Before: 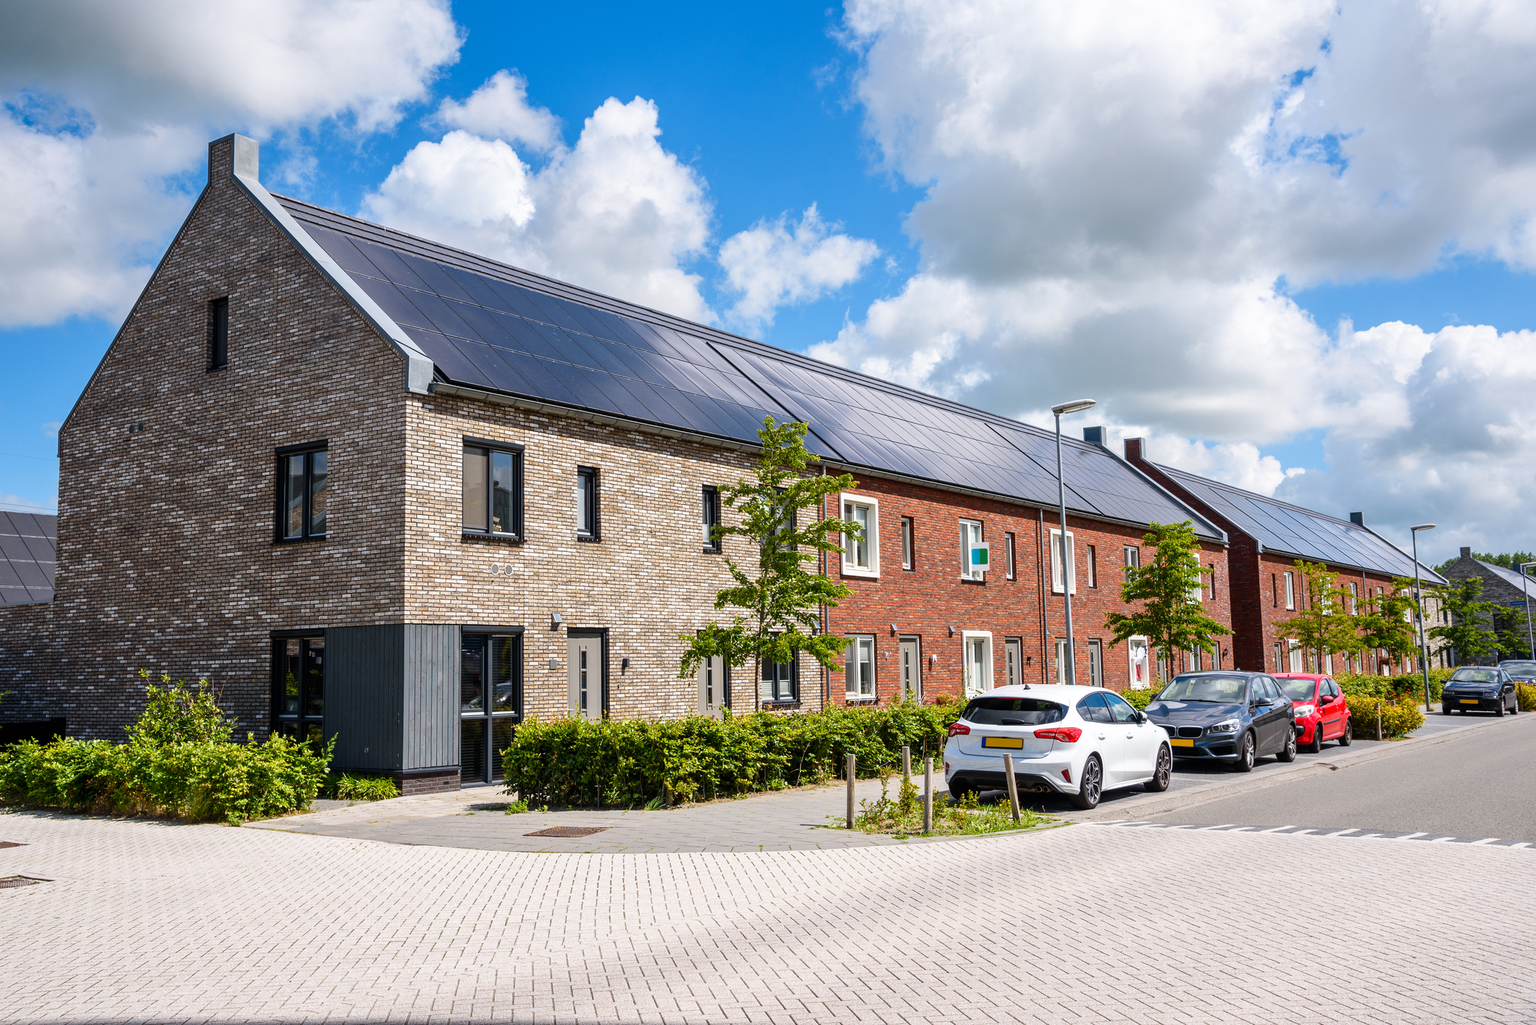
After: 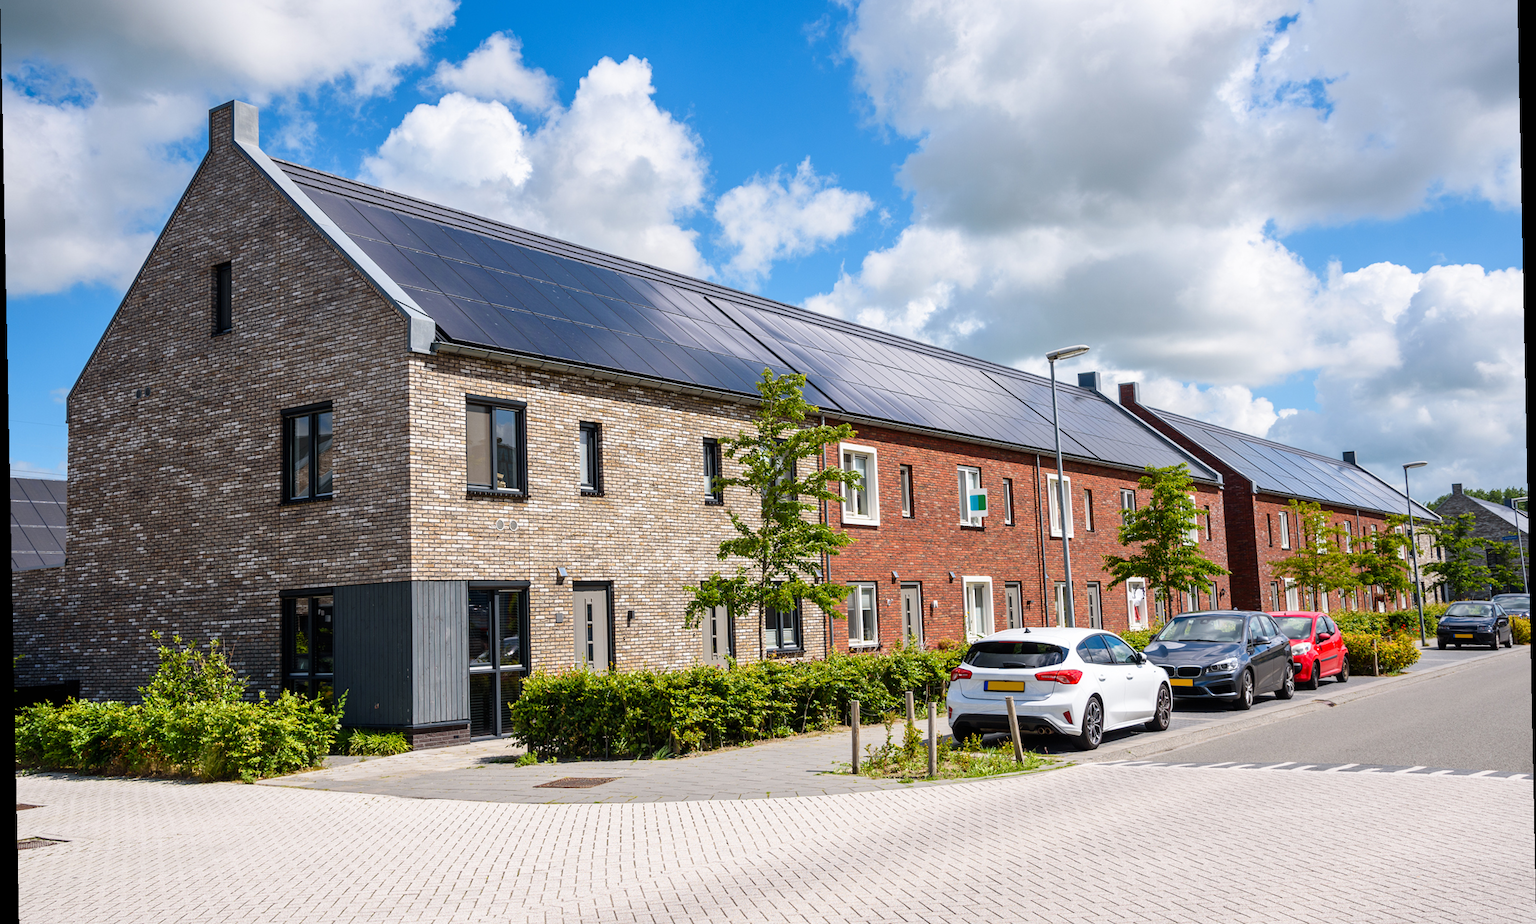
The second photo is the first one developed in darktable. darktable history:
crop and rotate: top 5.609%, bottom 5.609%
rotate and perspective: rotation -1.17°, automatic cropping off
